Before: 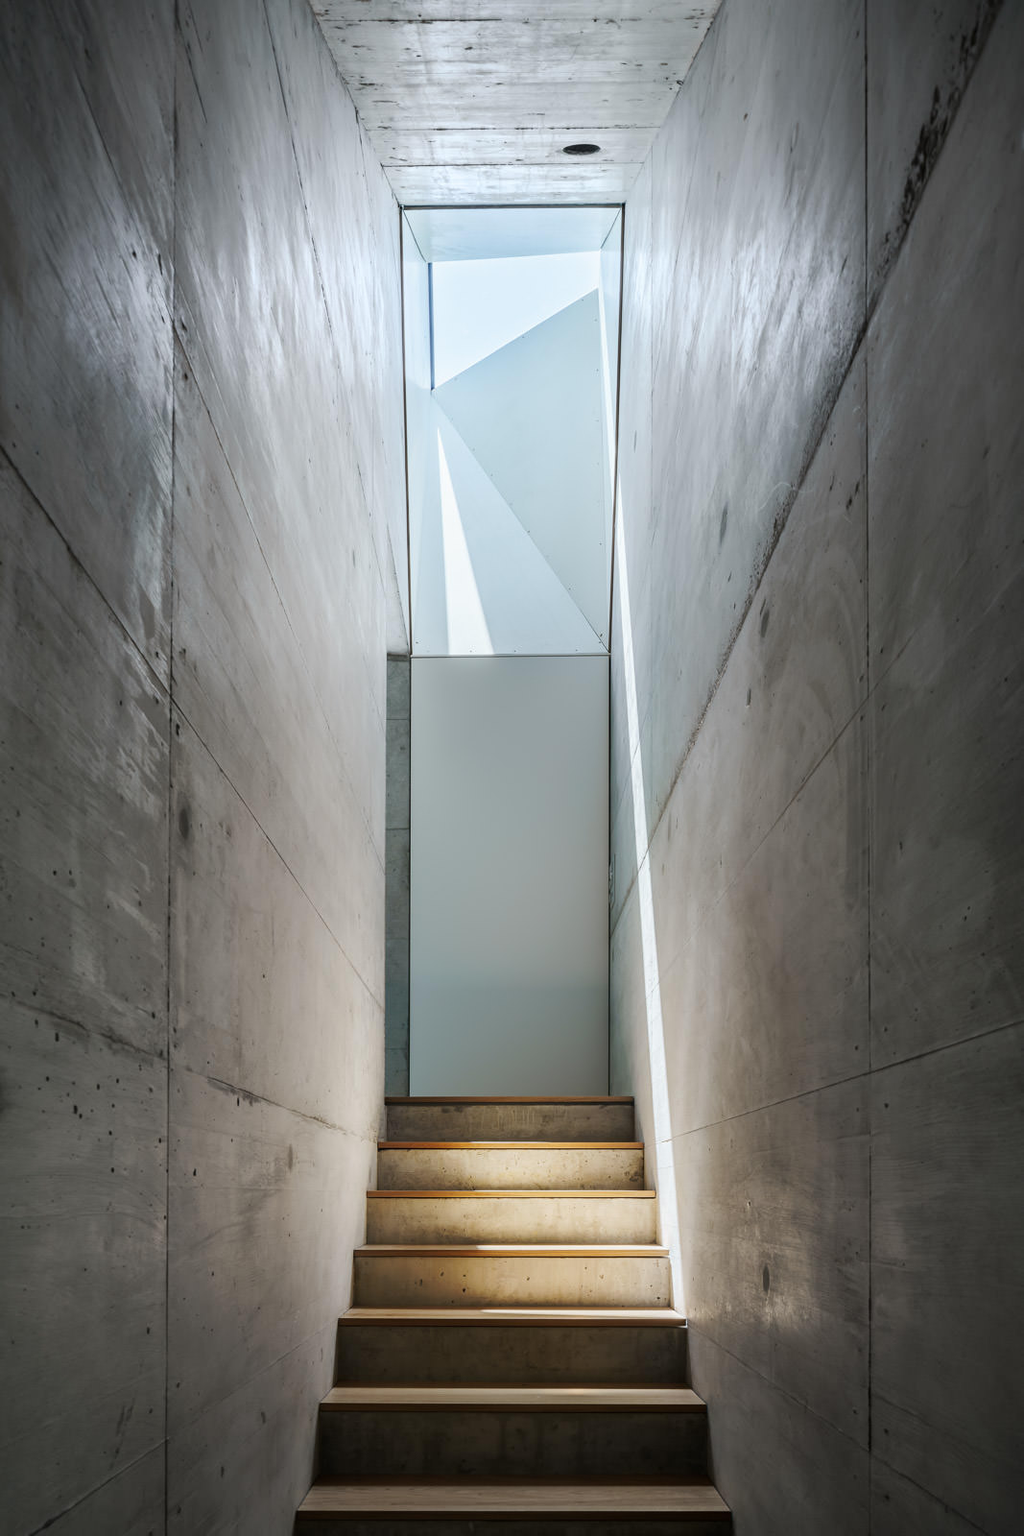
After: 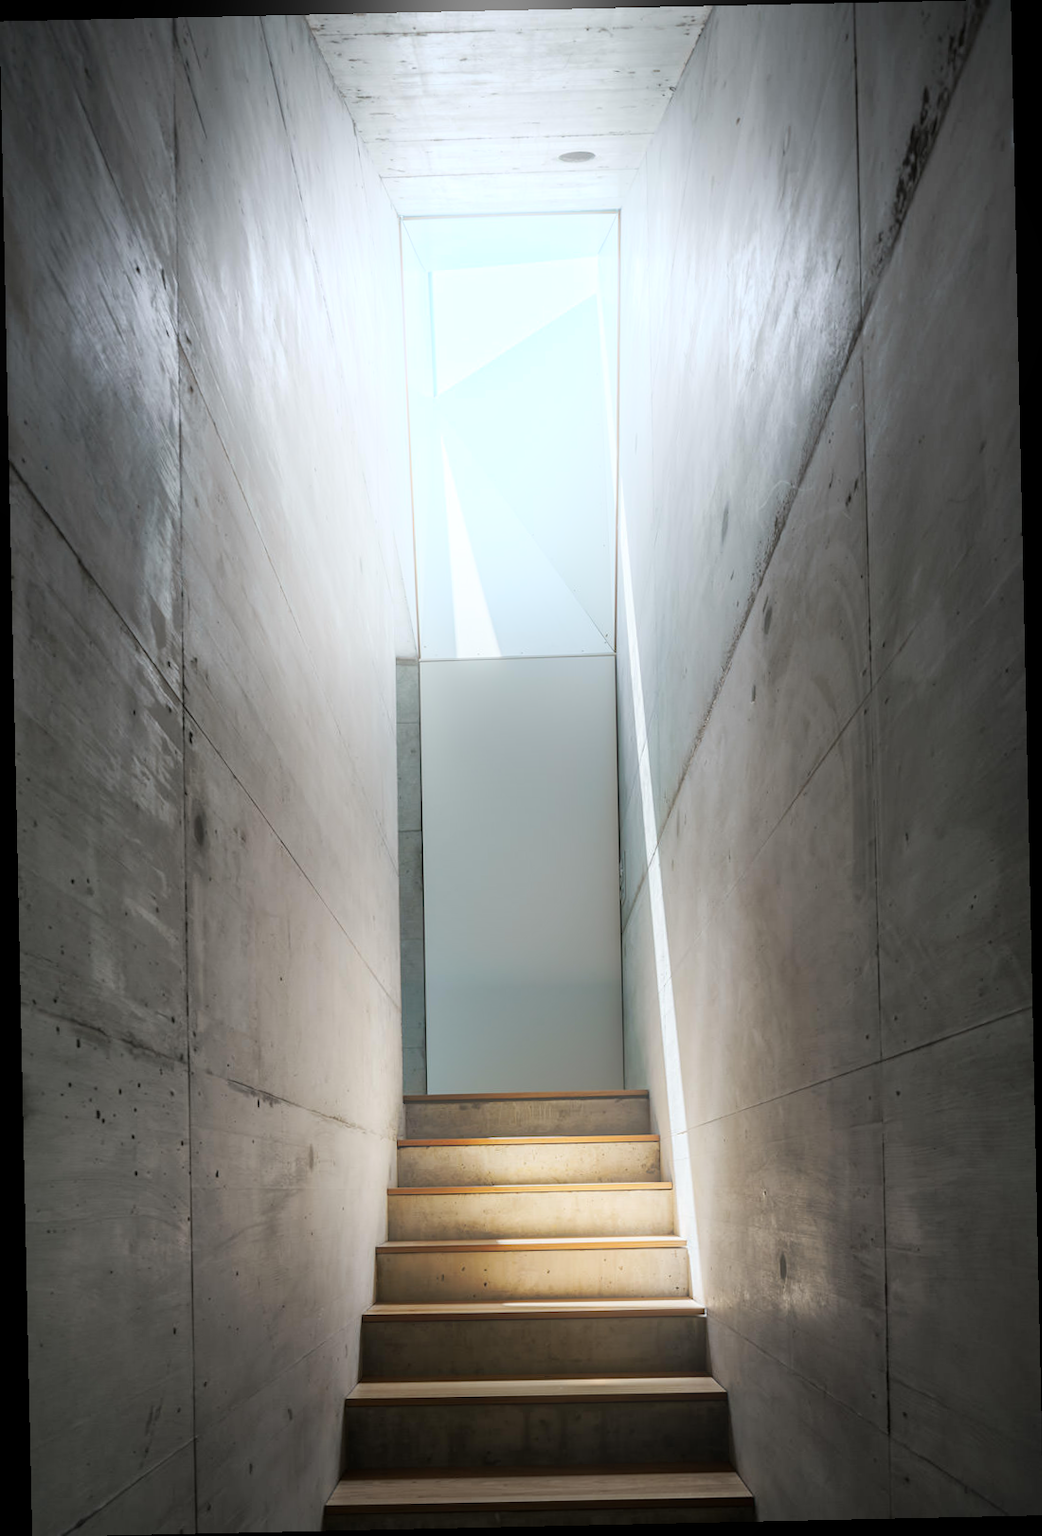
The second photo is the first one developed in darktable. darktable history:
bloom: threshold 82.5%, strength 16.25%
rotate and perspective: rotation -1.24°, automatic cropping off
